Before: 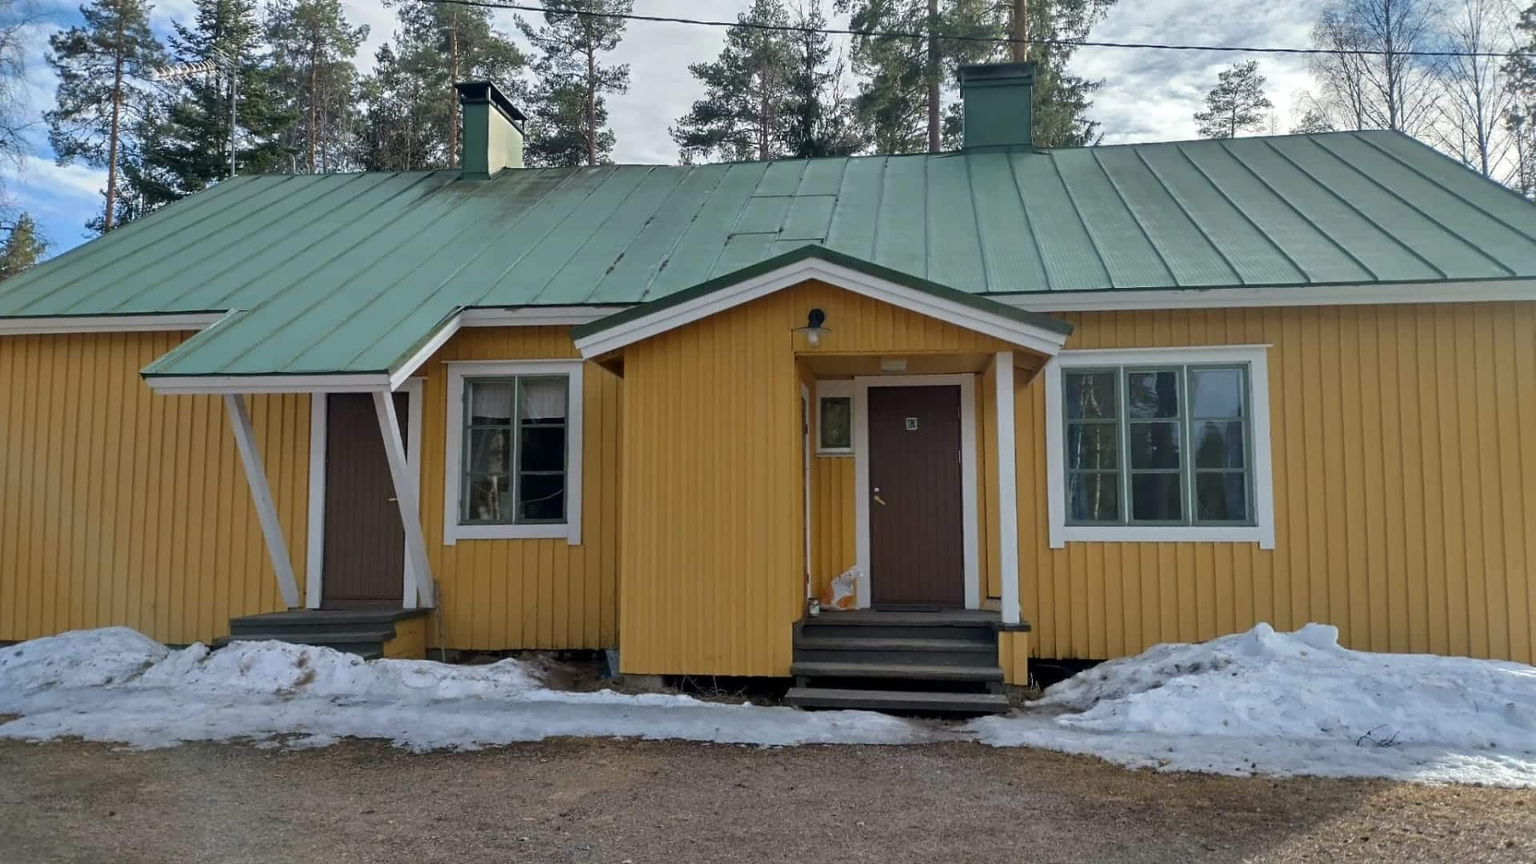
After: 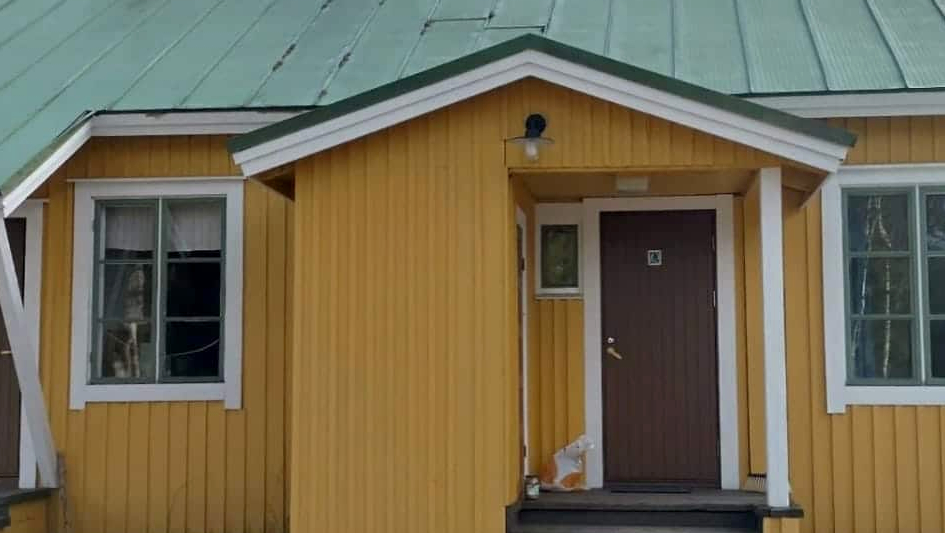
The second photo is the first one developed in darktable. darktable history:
exposure: black level correction 0.001, exposure 0.192 EV, compensate highlight preservation false
crop: left 25.306%, top 25.209%, right 25.451%, bottom 25.432%
